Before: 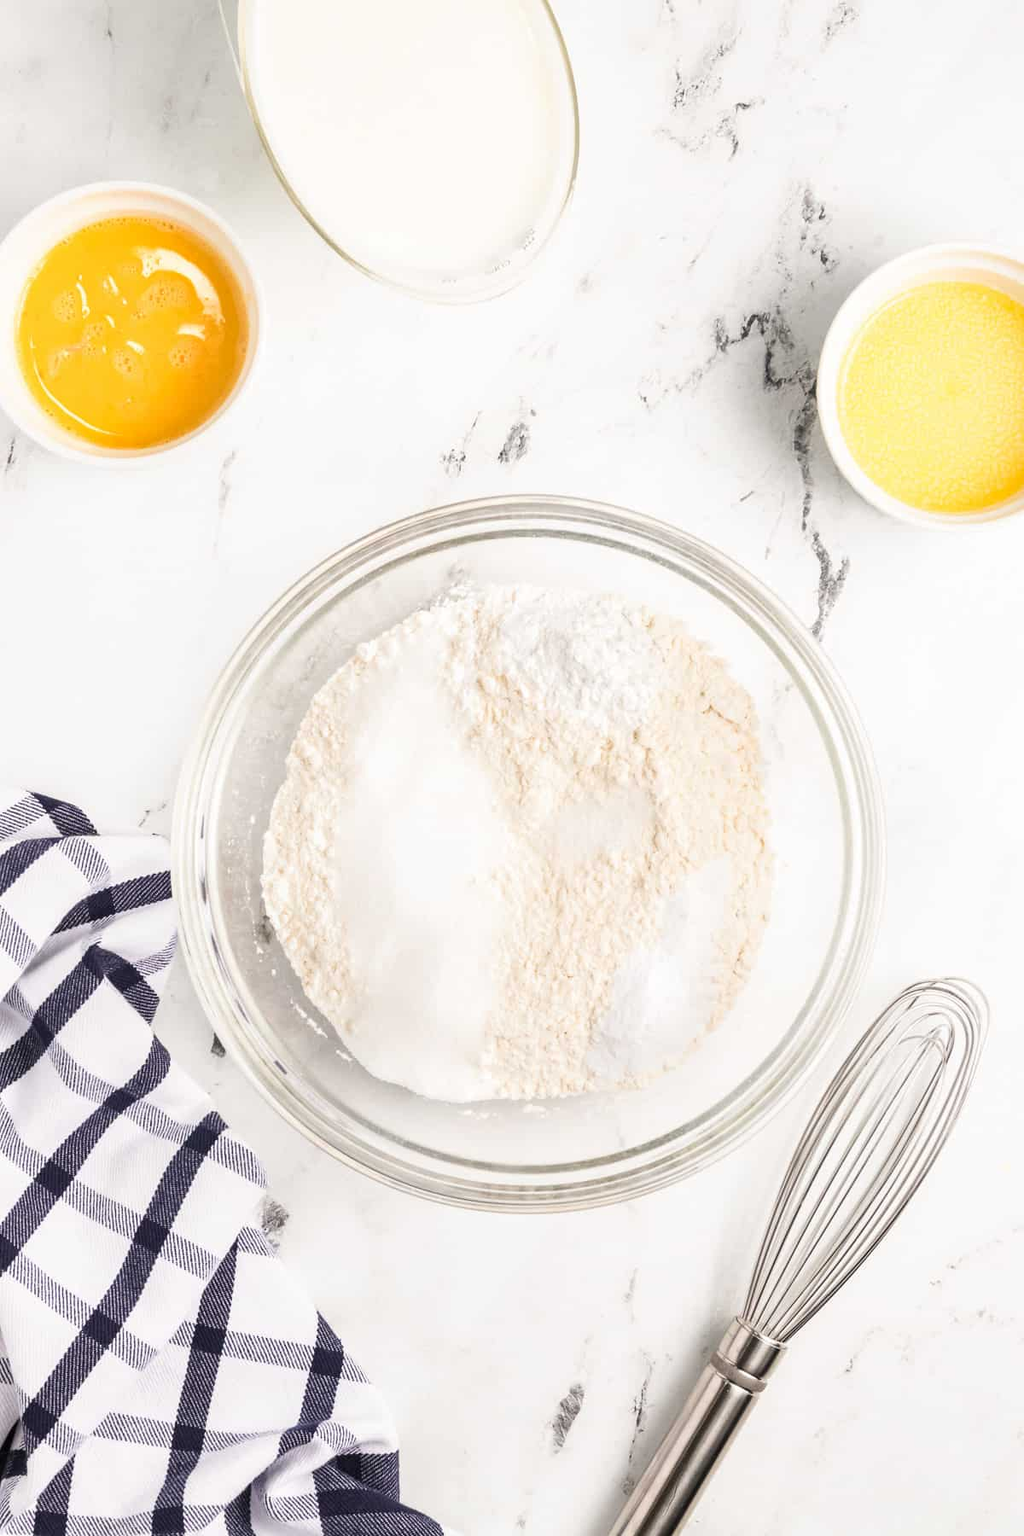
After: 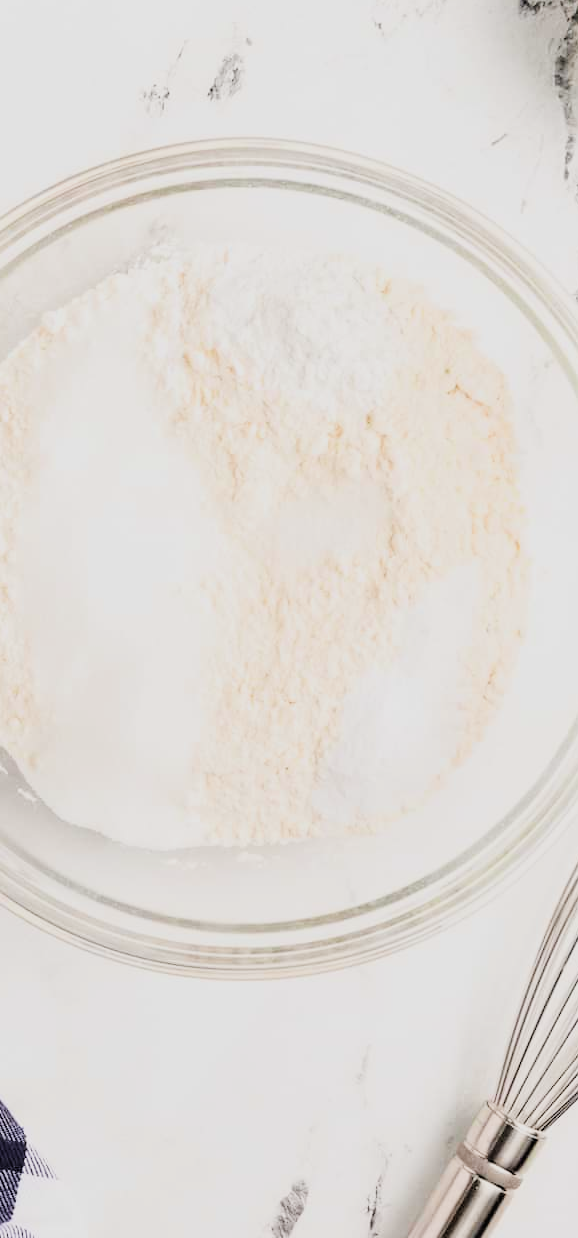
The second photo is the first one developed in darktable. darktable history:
exposure: exposure 0.584 EV, compensate highlight preservation false
crop: left 31.374%, top 24.568%, right 20.427%, bottom 6.625%
filmic rgb: black relative exposure -4.16 EV, white relative exposure 5.13 EV, hardness 2.11, contrast 1.172
color correction: highlights b* 0, saturation 1.13
